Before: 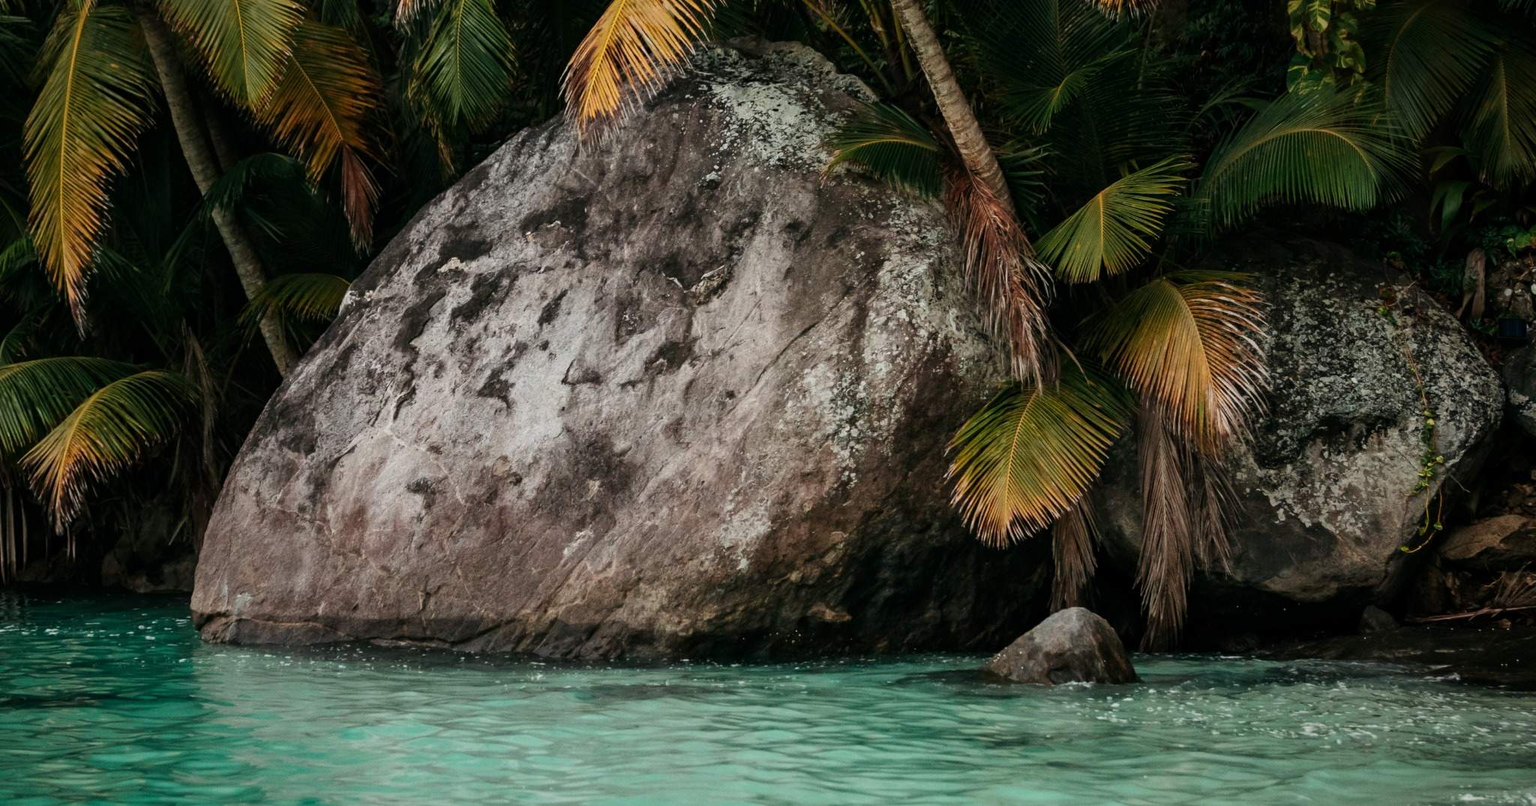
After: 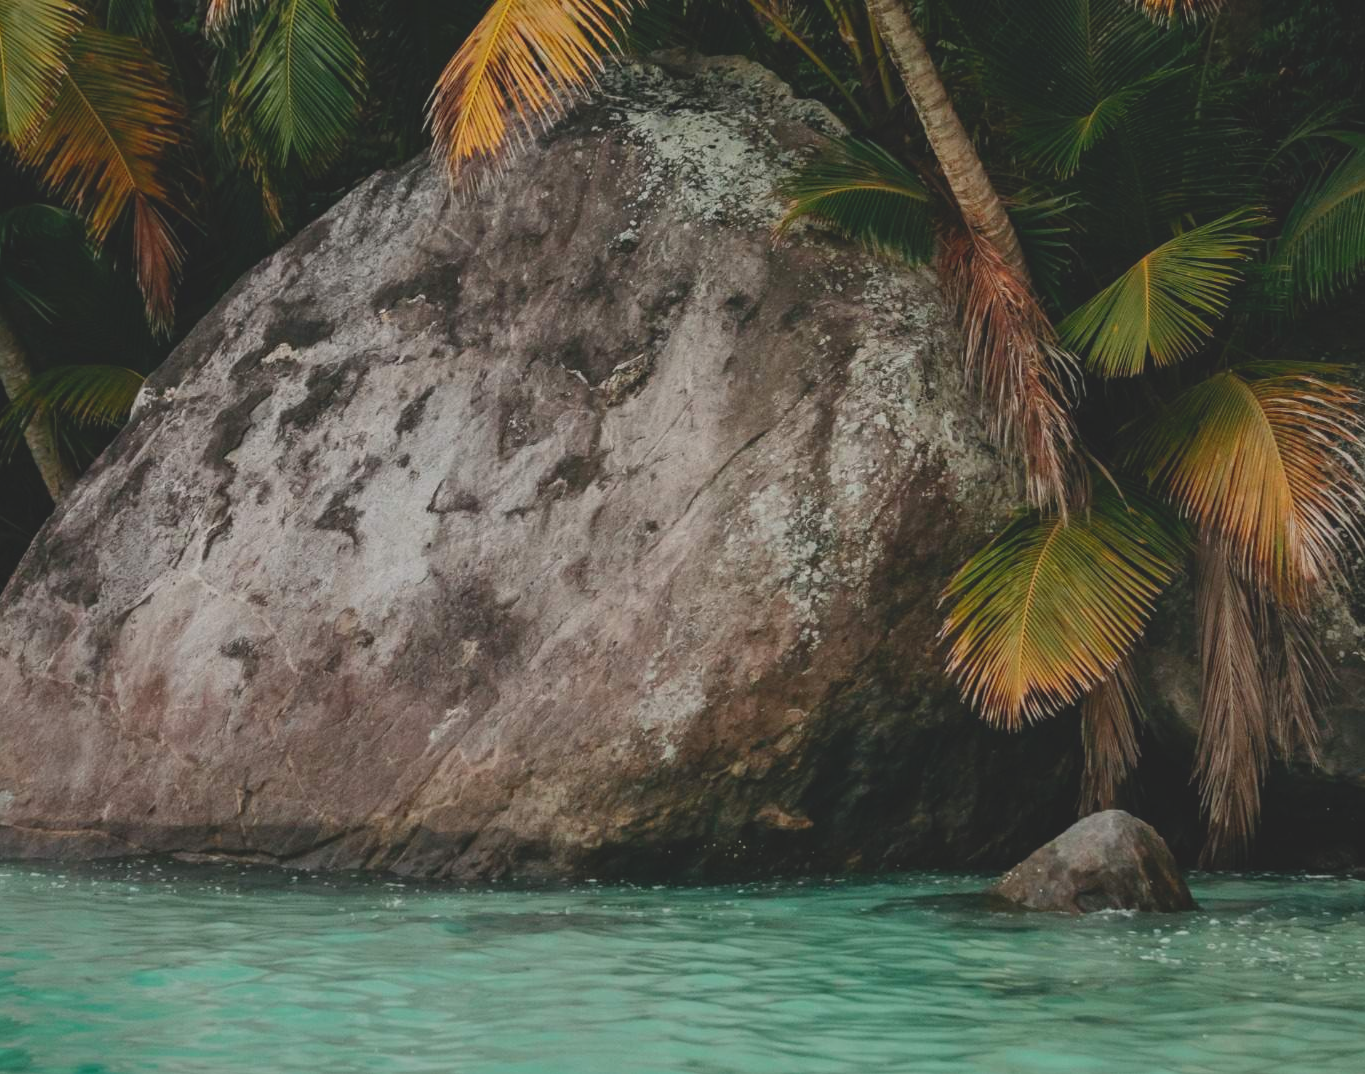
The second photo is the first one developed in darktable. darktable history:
contrast brightness saturation: contrast -0.28
crop and rotate: left 15.754%, right 17.579%
